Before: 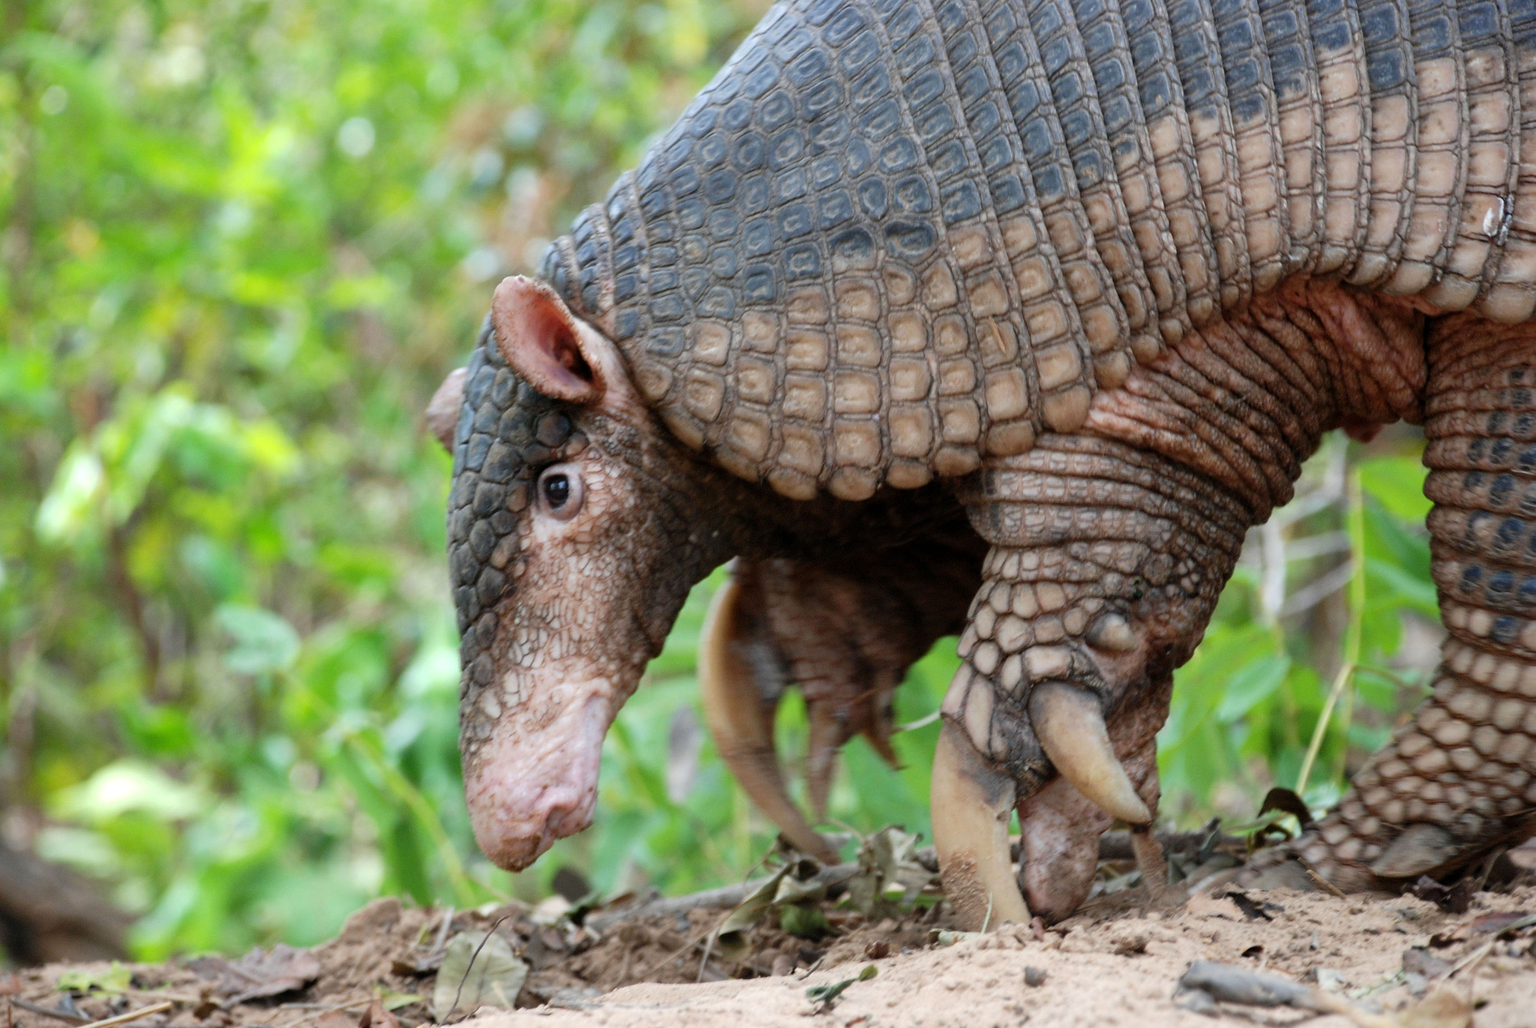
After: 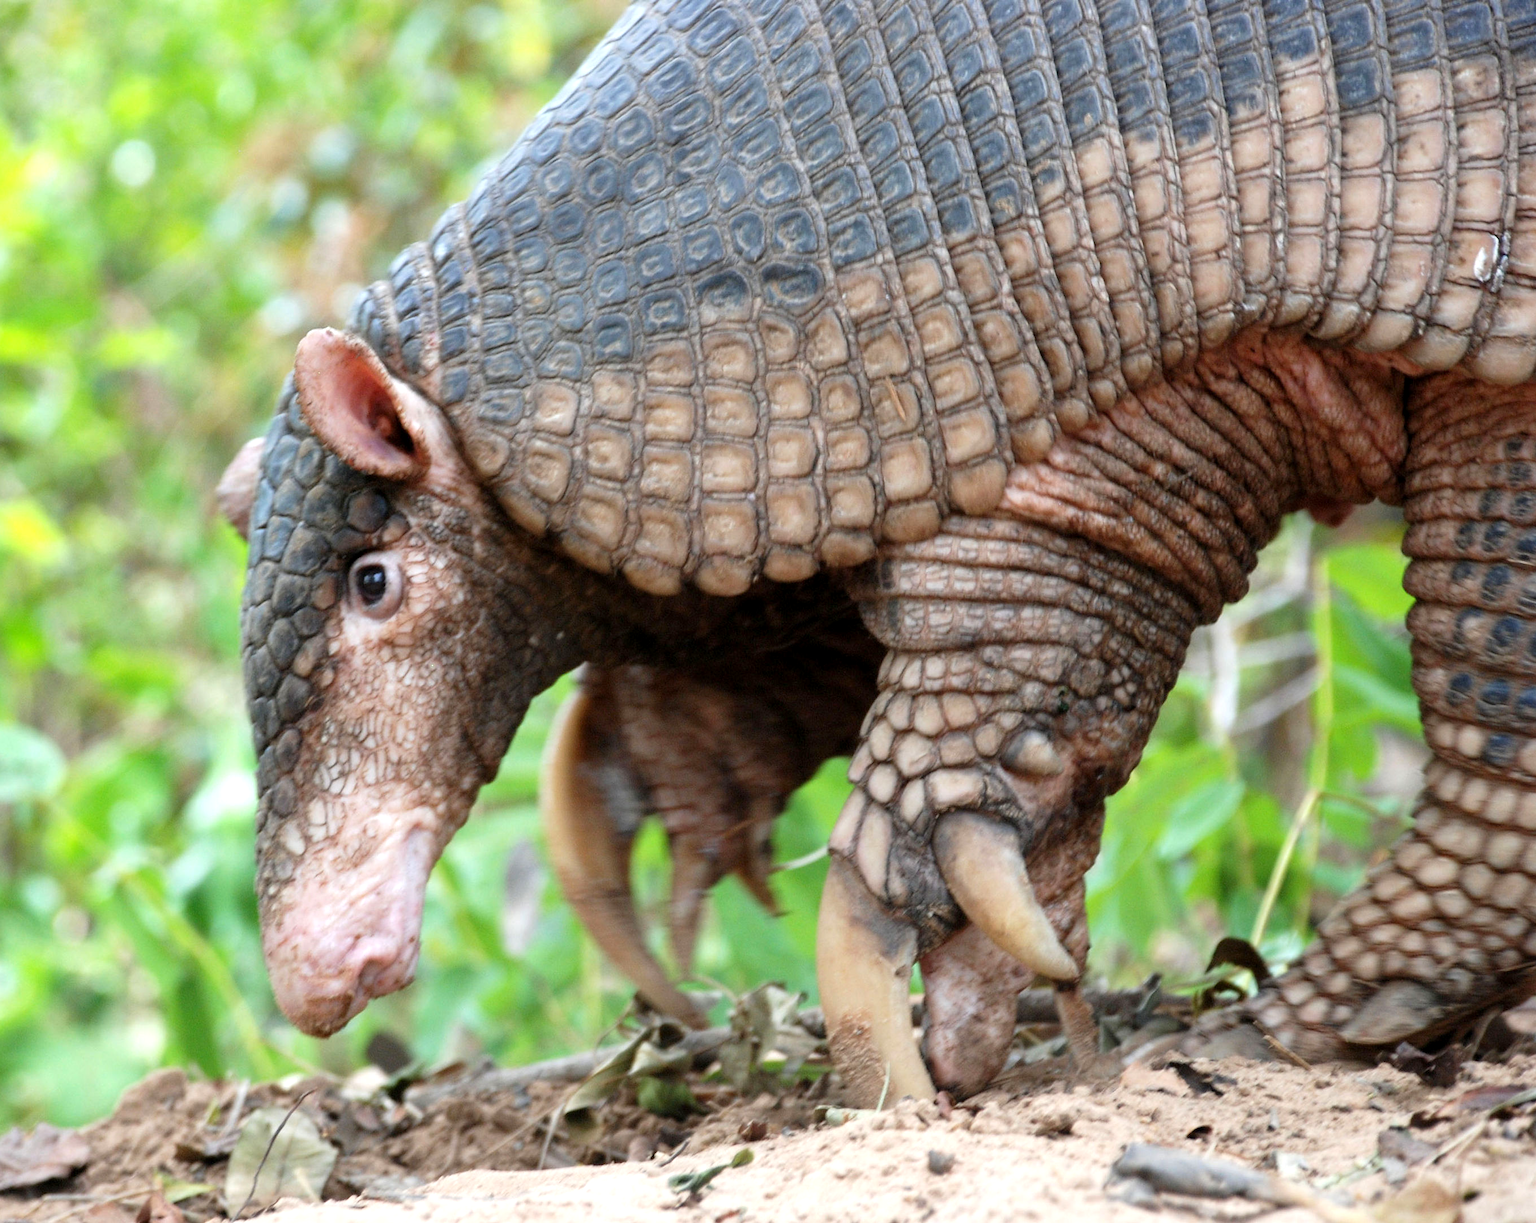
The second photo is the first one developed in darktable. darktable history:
crop: left 15.928%
exposure: black level correction 0.001, exposure 0.498 EV, compensate highlight preservation false
